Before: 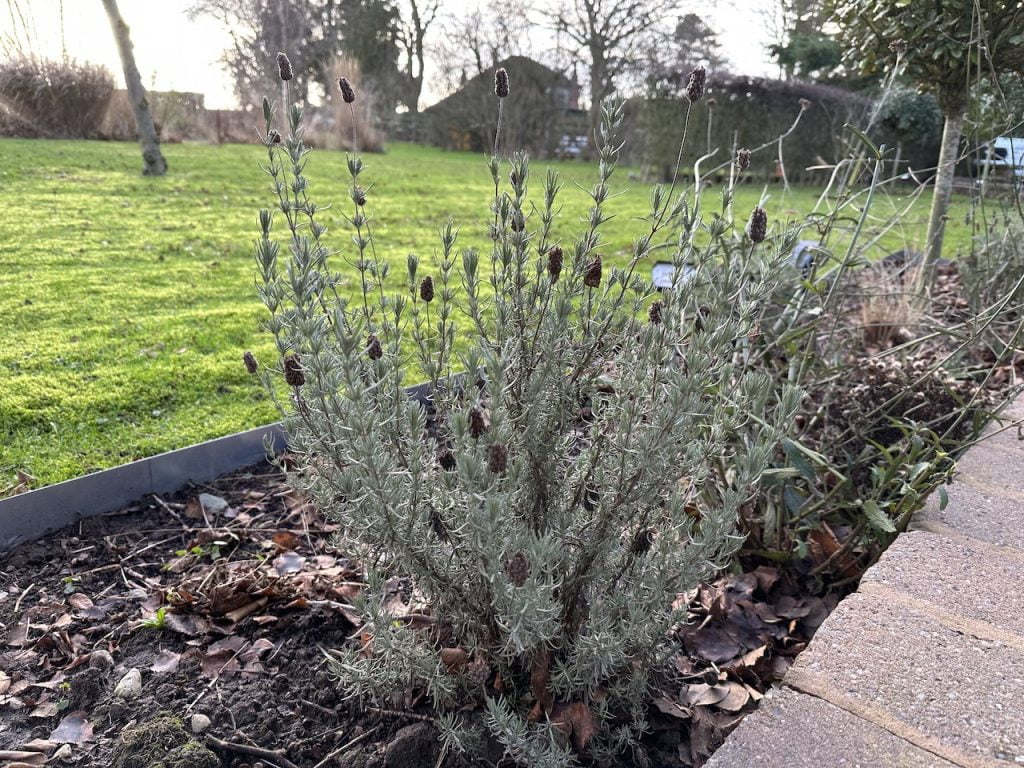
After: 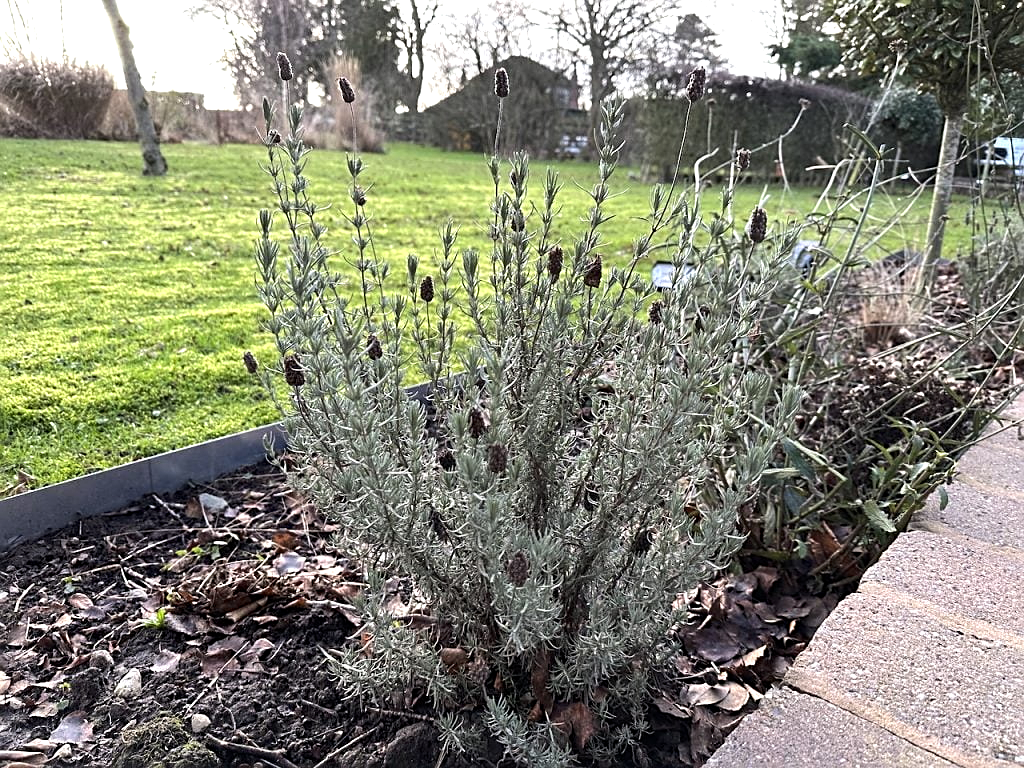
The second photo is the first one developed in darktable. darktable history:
sharpen: on, module defaults
tone equalizer: -8 EV -0.417 EV, -7 EV -0.389 EV, -6 EV -0.333 EV, -5 EV -0.222 EV, -3 EV 0.222 EV, -2 EV 0.333 EV, -1 EV 0.389 EV, +0 EV 0.417 EV, edges refinement/feathering 500, mask exposure compensation -1.57 EV, preserve details no
exposure: exposure 0.014 EV, compensate highlight preservation false
